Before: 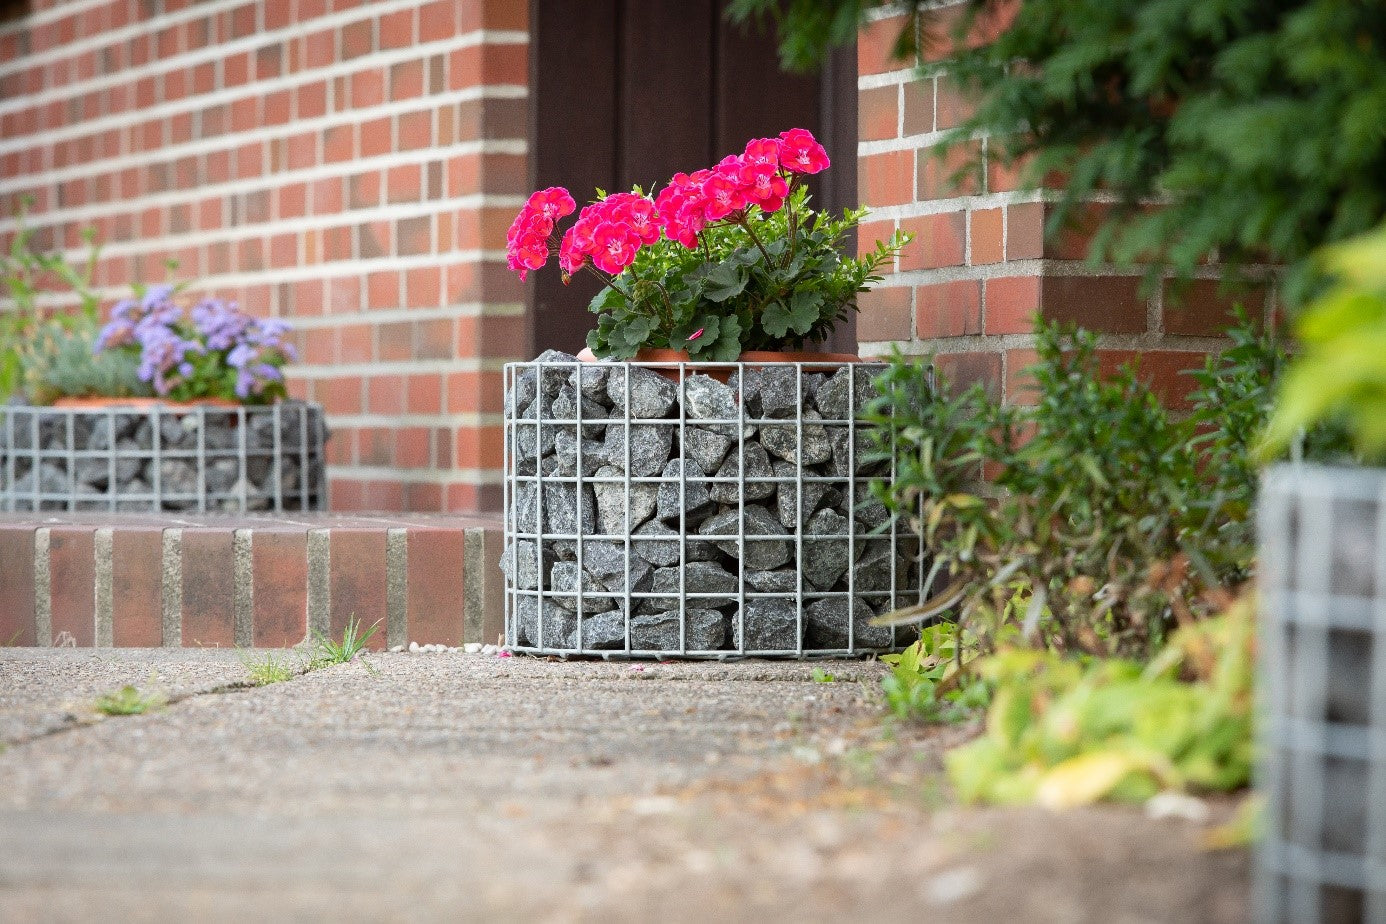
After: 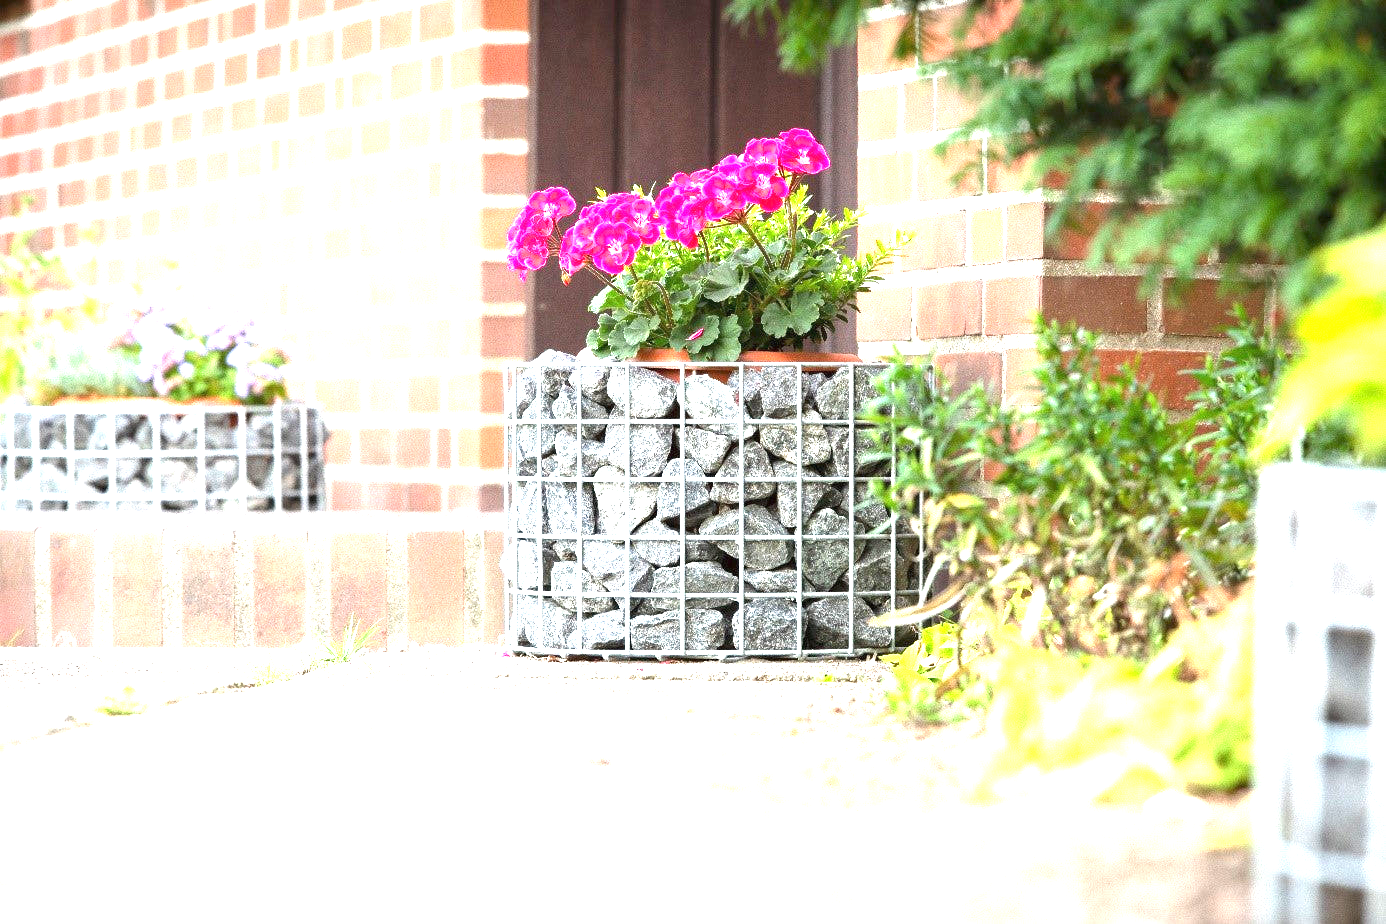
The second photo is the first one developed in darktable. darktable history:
exposure: black level correction 0, exposure 2.138 EV, compensate exposure bias true, compensate highlight preservation false
tone equalizer: on, module defaults
